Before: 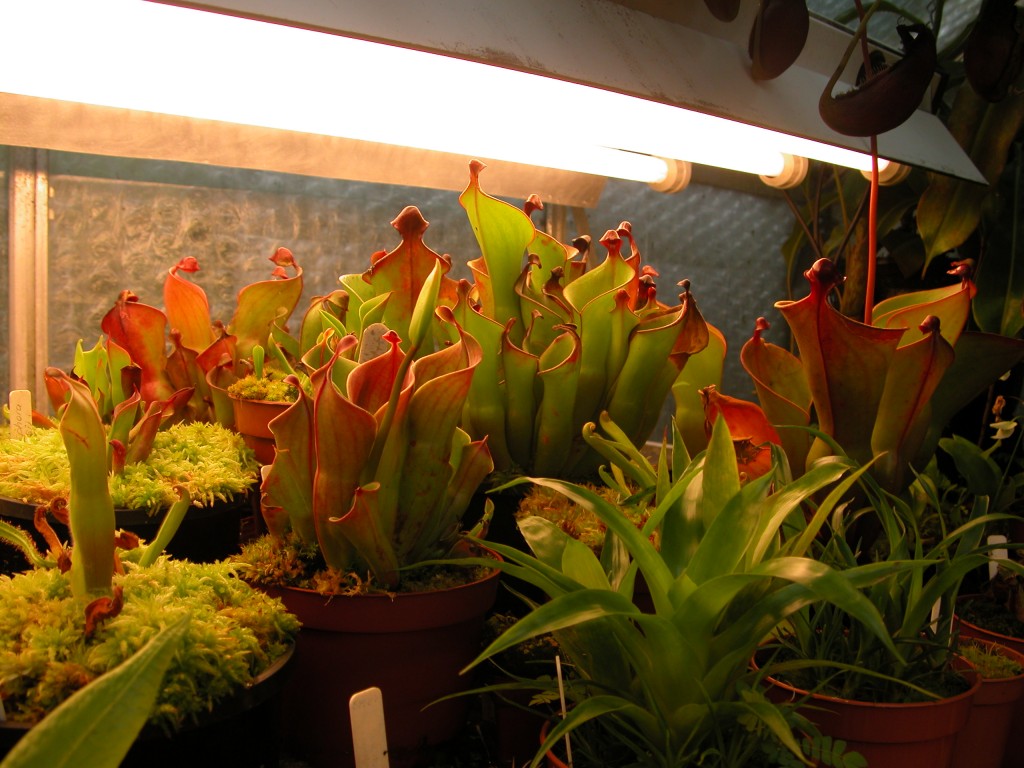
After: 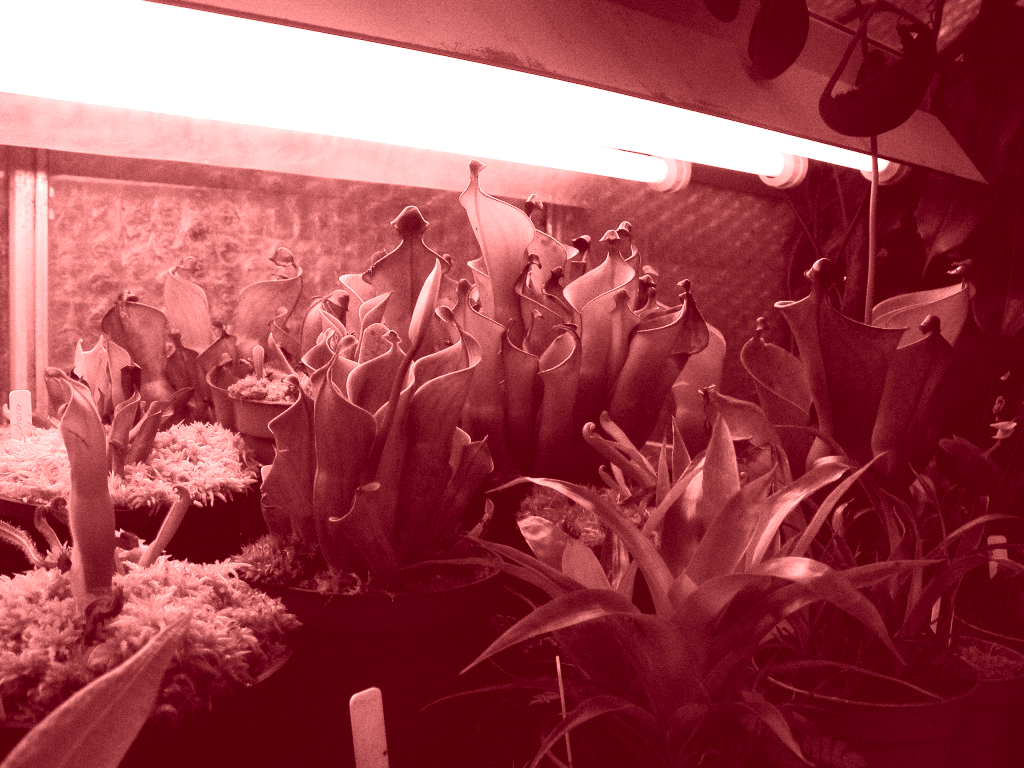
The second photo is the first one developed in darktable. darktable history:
grain: coarseness 0.09 ISO
contrast brightness saturation: brightness -0.25, saturation 0.2
colorize: saturation 60%, source mix 100%
tone curve: curves: ch0 [(0, 0) (0.239, 0.248) (0.508, 0.606) (0.828, 0.878) (1, 1)]; ch1 [(0, 0) (0.401, 0.42) (0.442, 0.47) (0.492, 0.498) (0.511, 0.516) (0.555, 0.586) (0.681, 0.739) (1, 1)]; ch2 [(0, 0) (0.411, 0.433) (0.5, 0.504) (0.545, 0.574) (1, 1)], color space Lab, independent channels, preserve colors none
